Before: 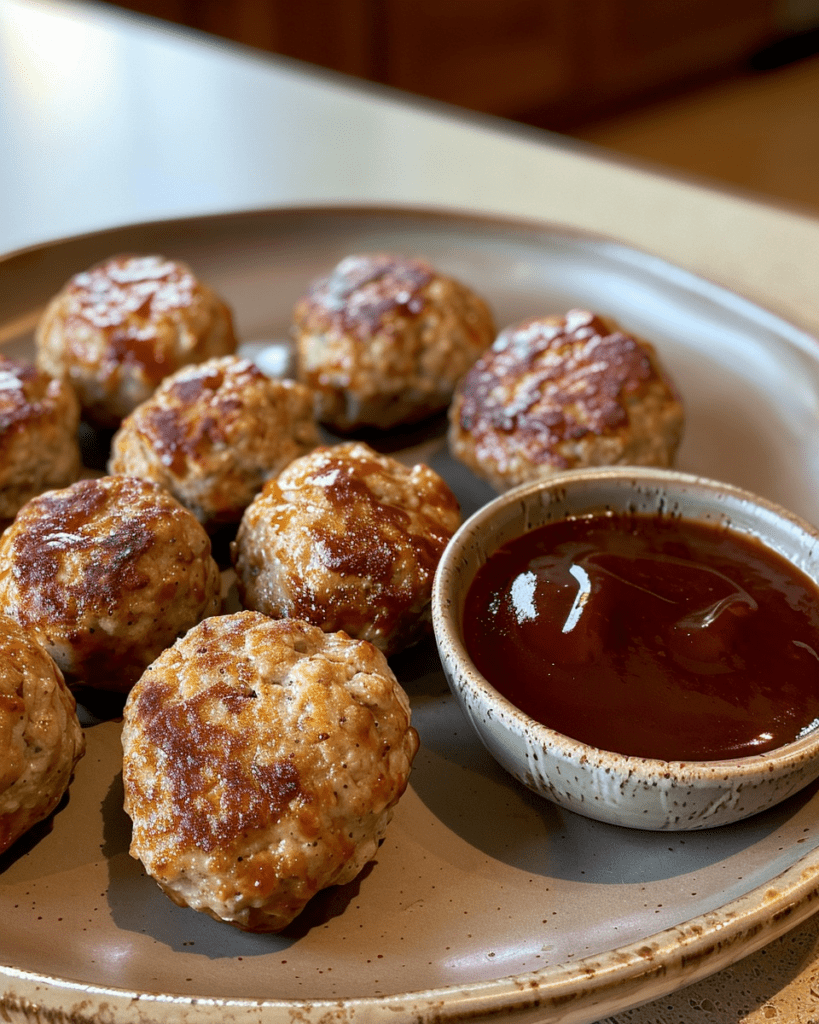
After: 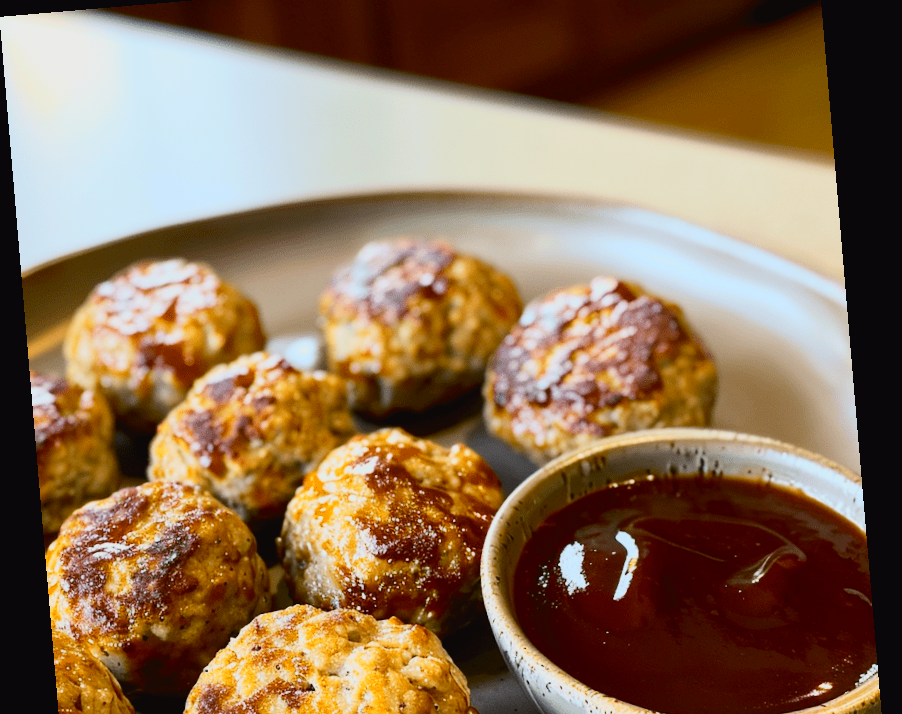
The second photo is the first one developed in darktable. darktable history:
tone curve: curves: ch0 [(0, 0.021) (0.104, 0.093) (0.236, 0.234) (0.456, 0.566) (0.647, 0.78) (0.864, 0.9) (1, 0.932)]; ch1 [(0, 0) (0.353, 0.344) (0.43, 0.401) (0.479, 0.476) (0.502, 0.504) (0.544, 0.534) (0.566, 0.566) (0.612, 0.621) (0.657, 0.679) (1, 1)]; ch2 [(0, 0) (0.34, 0.314) (0.434, 0.43) (0.5, 0.498) (0.528, 0.536) (0.56, 0.576) (0.595, 0.638) (0.644, 0.729) (1, 1)], color space Lab, independent channels, preserve colors none
rotate and perspective: rotation -4.86°, automatic cropping off
crop and rotate: top 4.848%, bottom 29.503%
